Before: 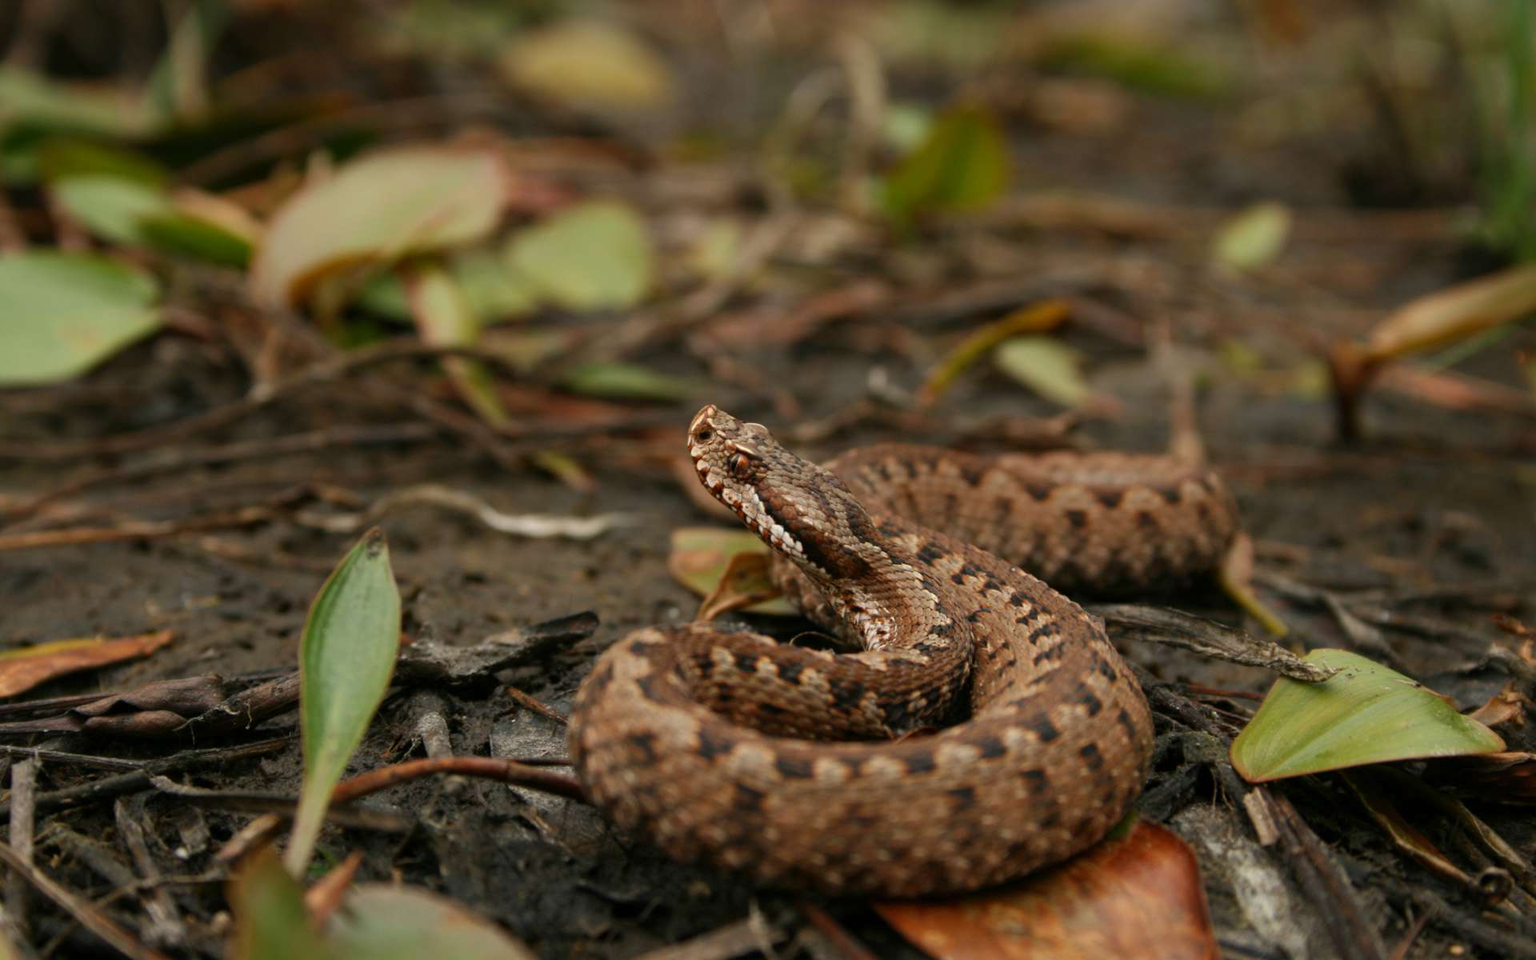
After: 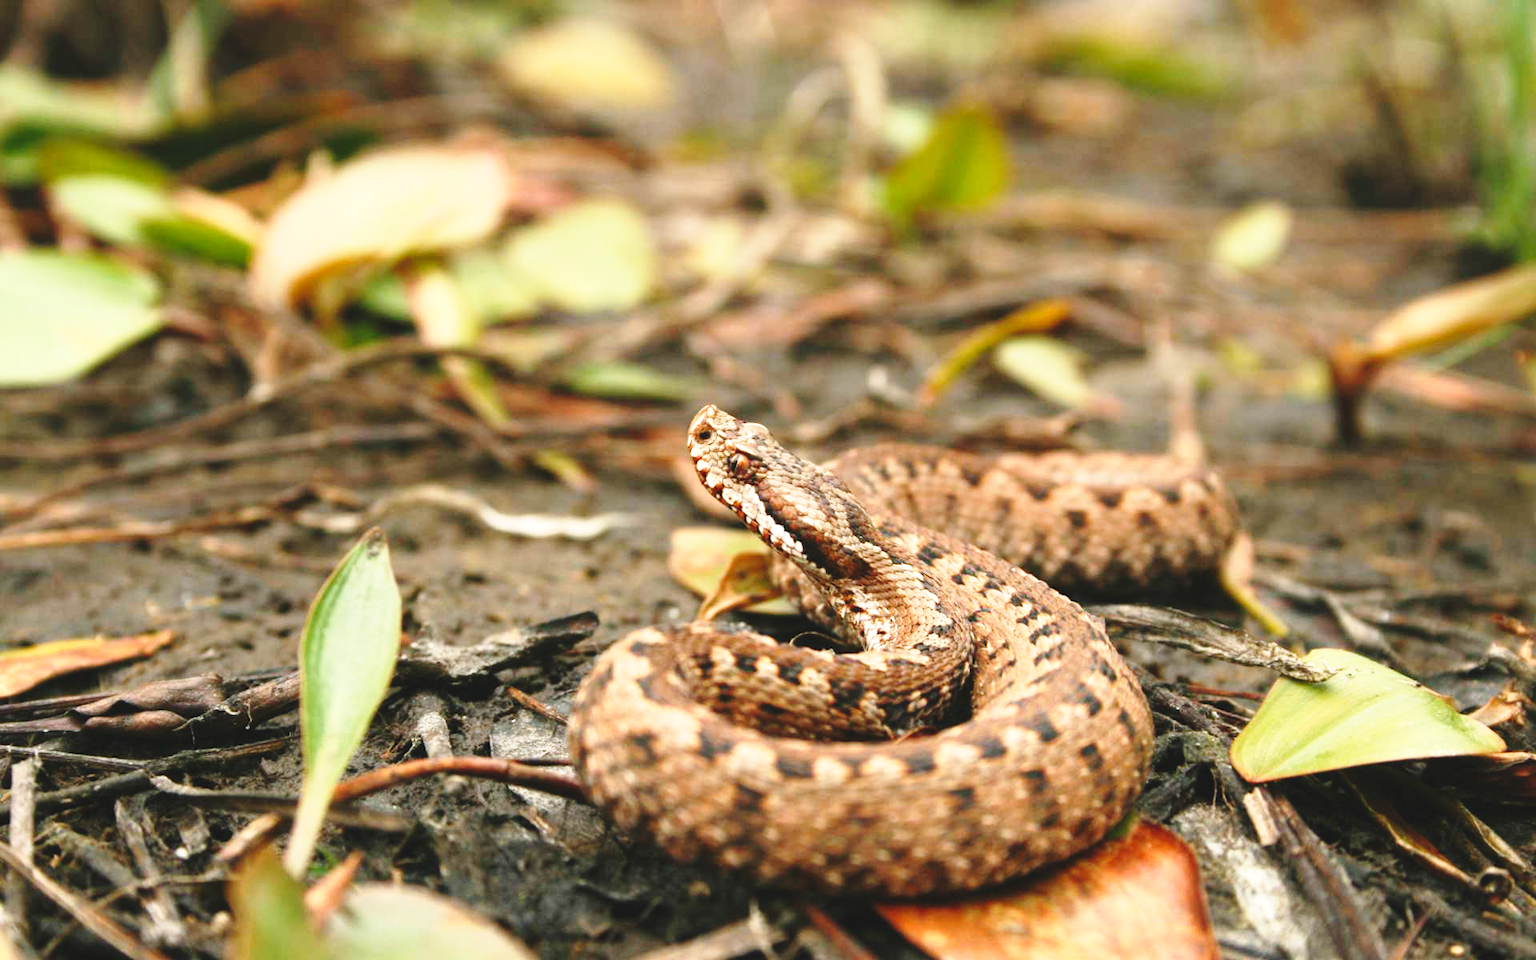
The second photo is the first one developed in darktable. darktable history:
base curve: curves: ch0 [(0, 0) (0.028, 0.03) (0.121, 0.232) (0.46, 0.748) (0.859, 0.968) (1, 1)], preserve colors none
exposure: black level correction -0.005, exposure 1 EV, compensate highlight preservation false
shadows and highlights: shadows 0, highlights 40
